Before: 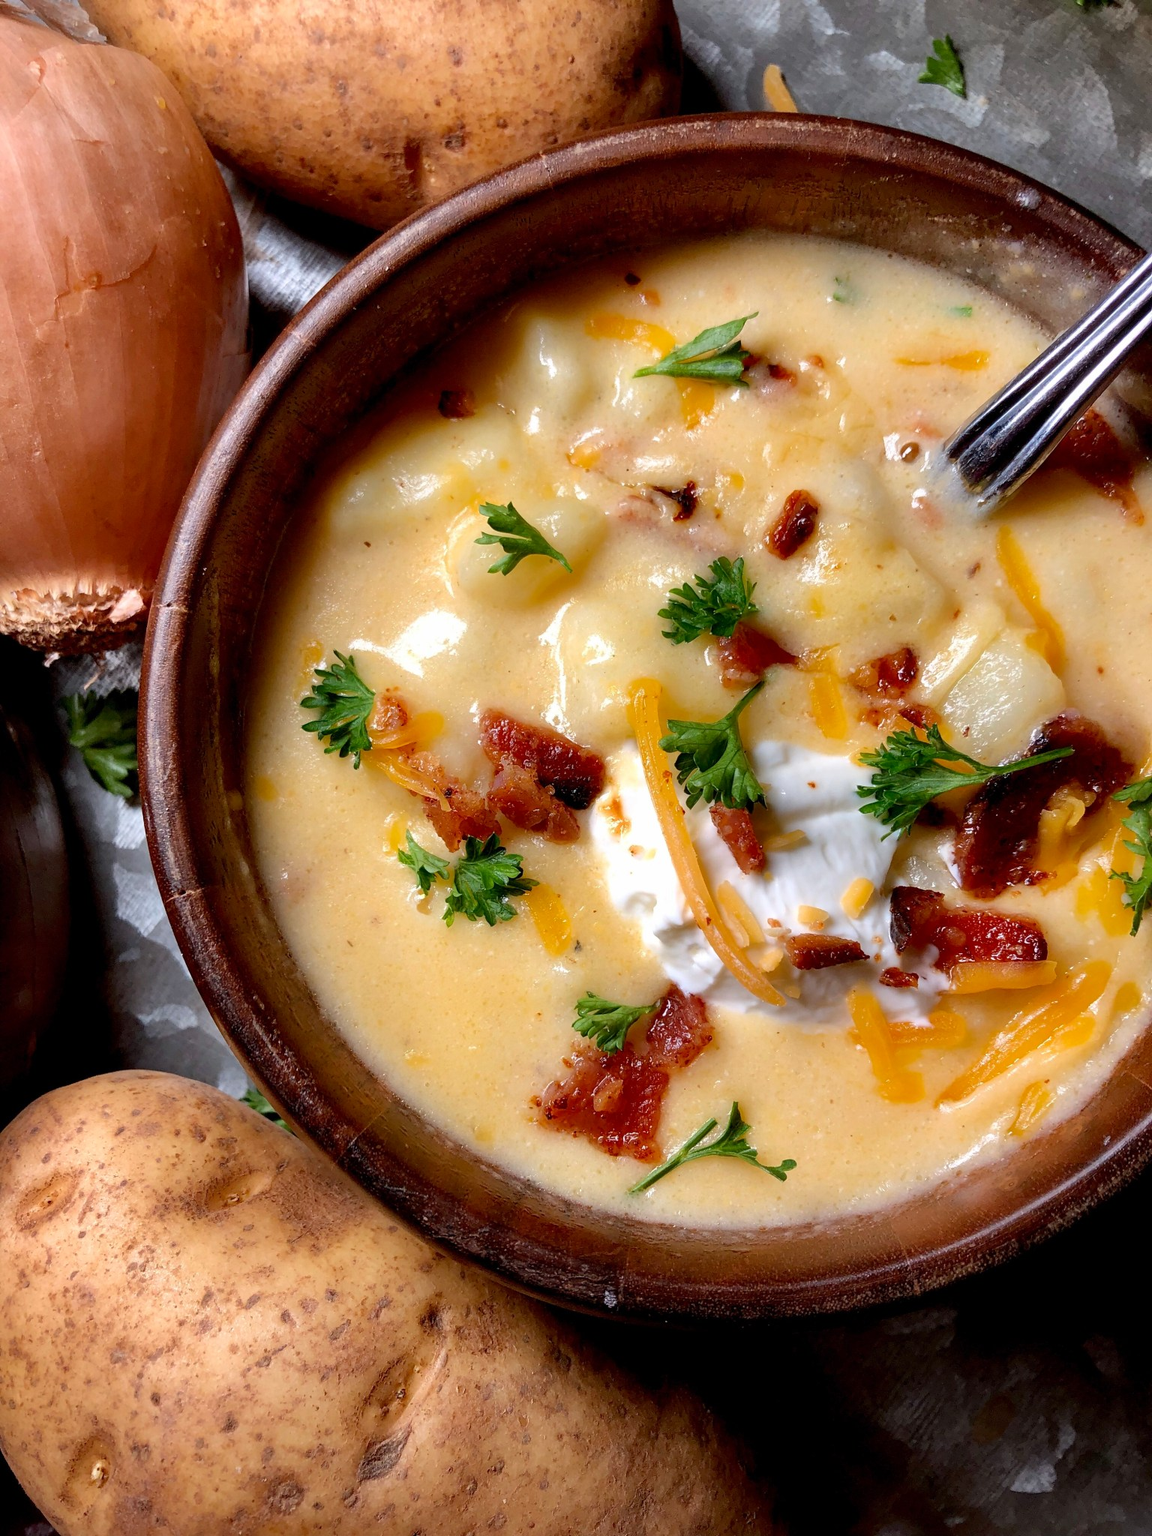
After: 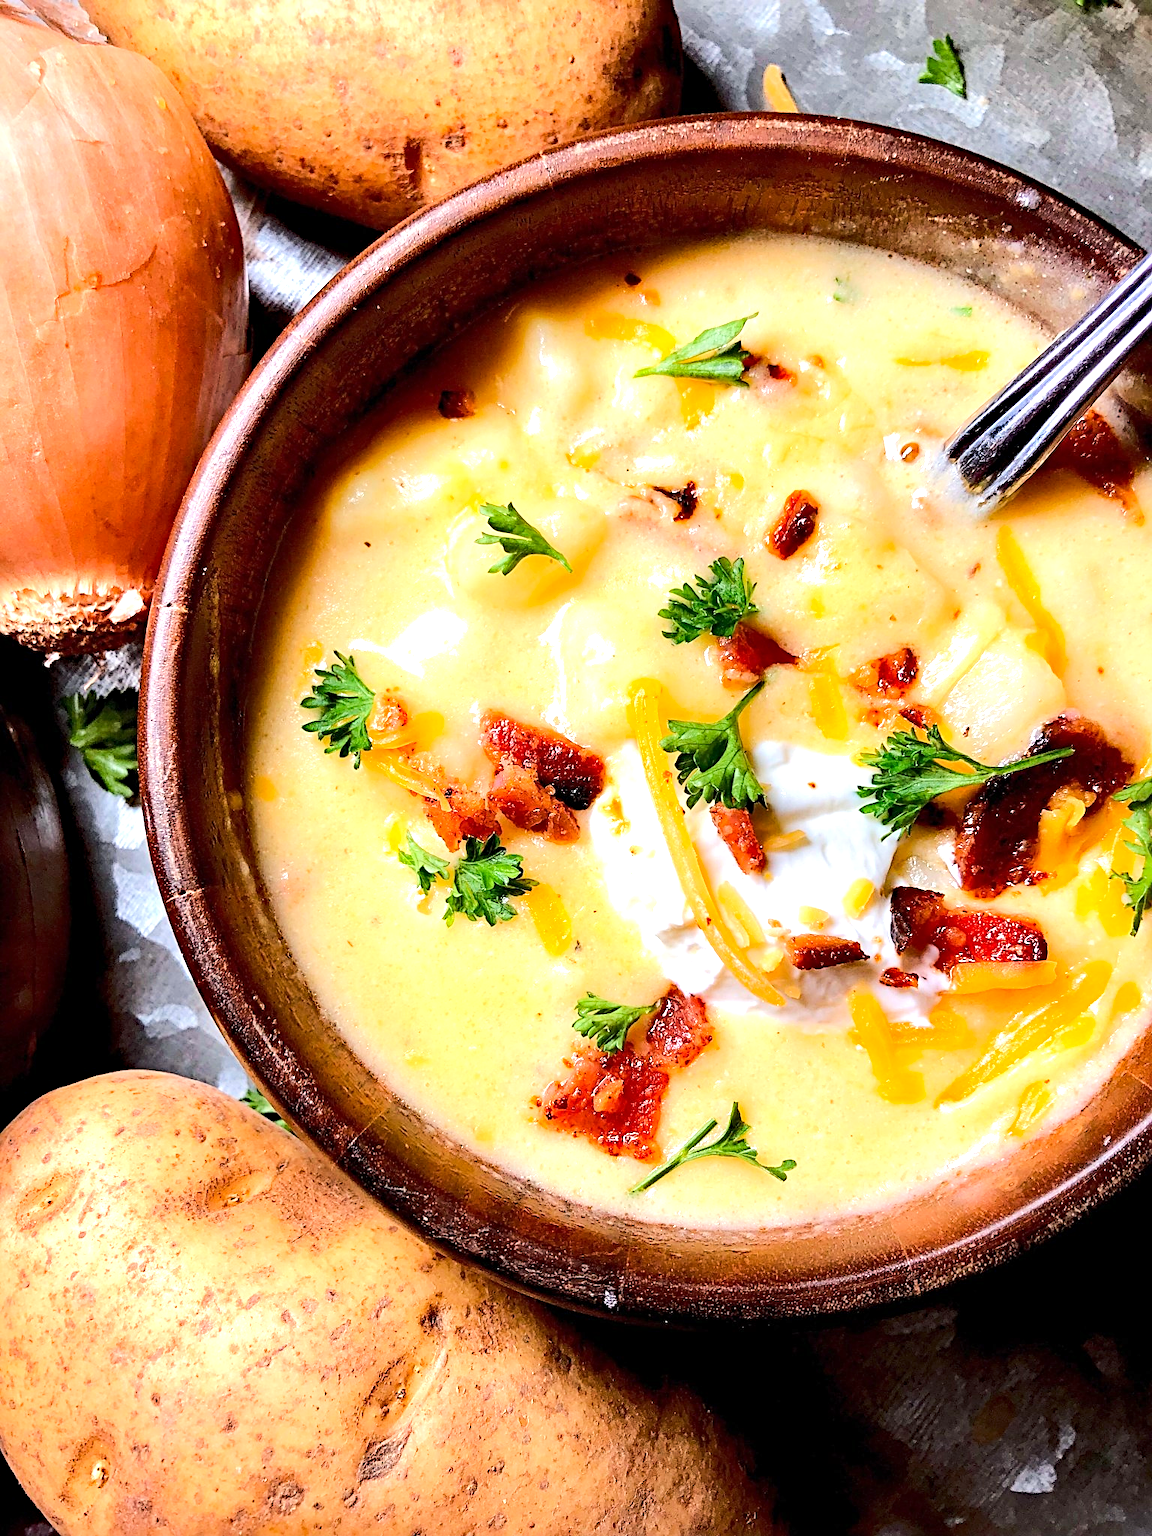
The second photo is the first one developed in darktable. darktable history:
exposure: exposure 0.999 EV, compensate highlight preservation false
rgb curve: curves: ch0 [(0, 0) (0.284, 0.292) (0.505, 0.644) (1, 1)], compensate middle gray true
haze removal: compatibility mode true, adaptive false
sharpen: radius 3.119
